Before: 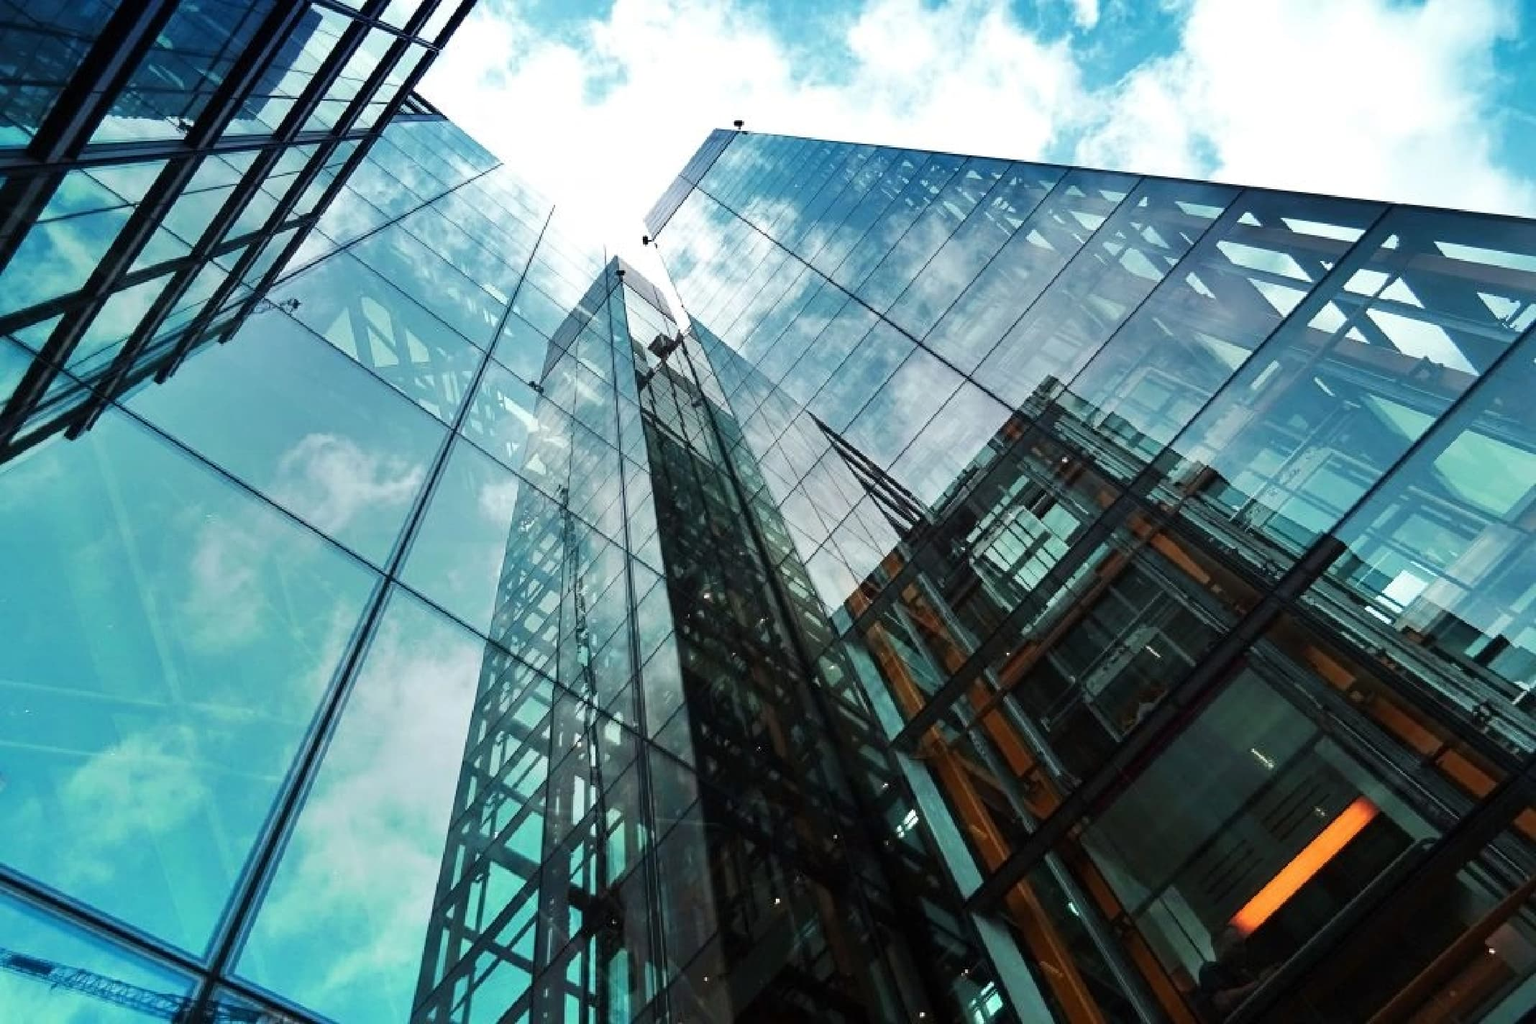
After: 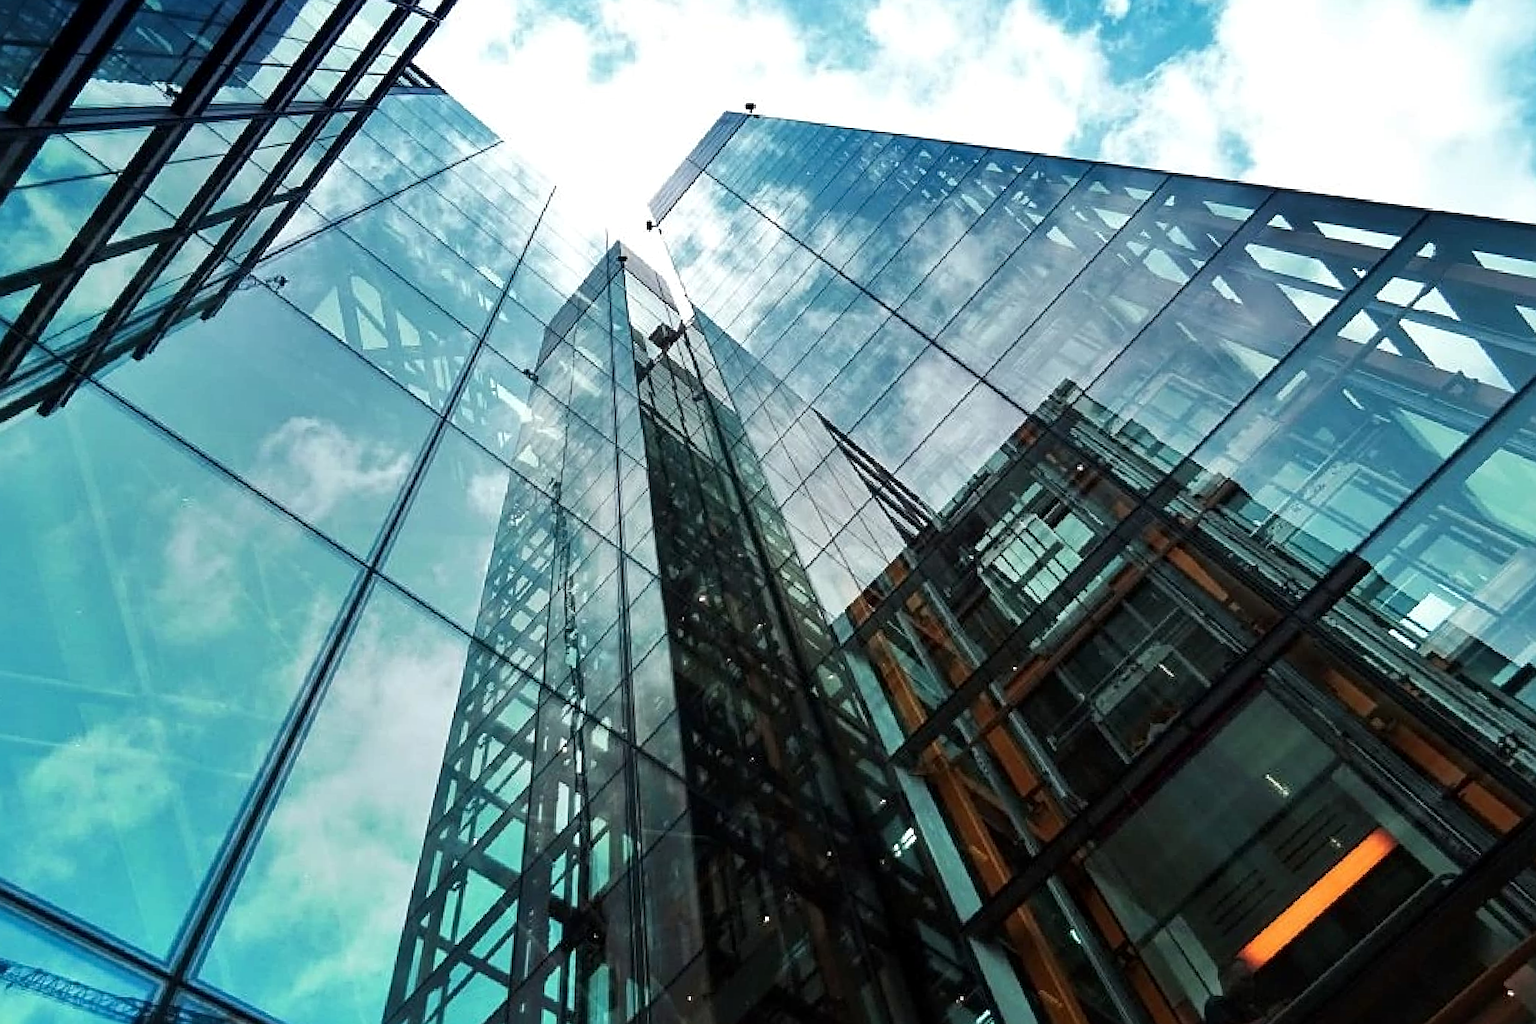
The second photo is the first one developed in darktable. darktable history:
crop and rotate: angle -1.69°
rotate and perspective: automatic cropping original format, crop left 0, crop top 0
local contrast: mode bilateral grid, contrast 20, coarseness 50, detail 120%, midtone range 0.2
sharpen: on, module defaults
